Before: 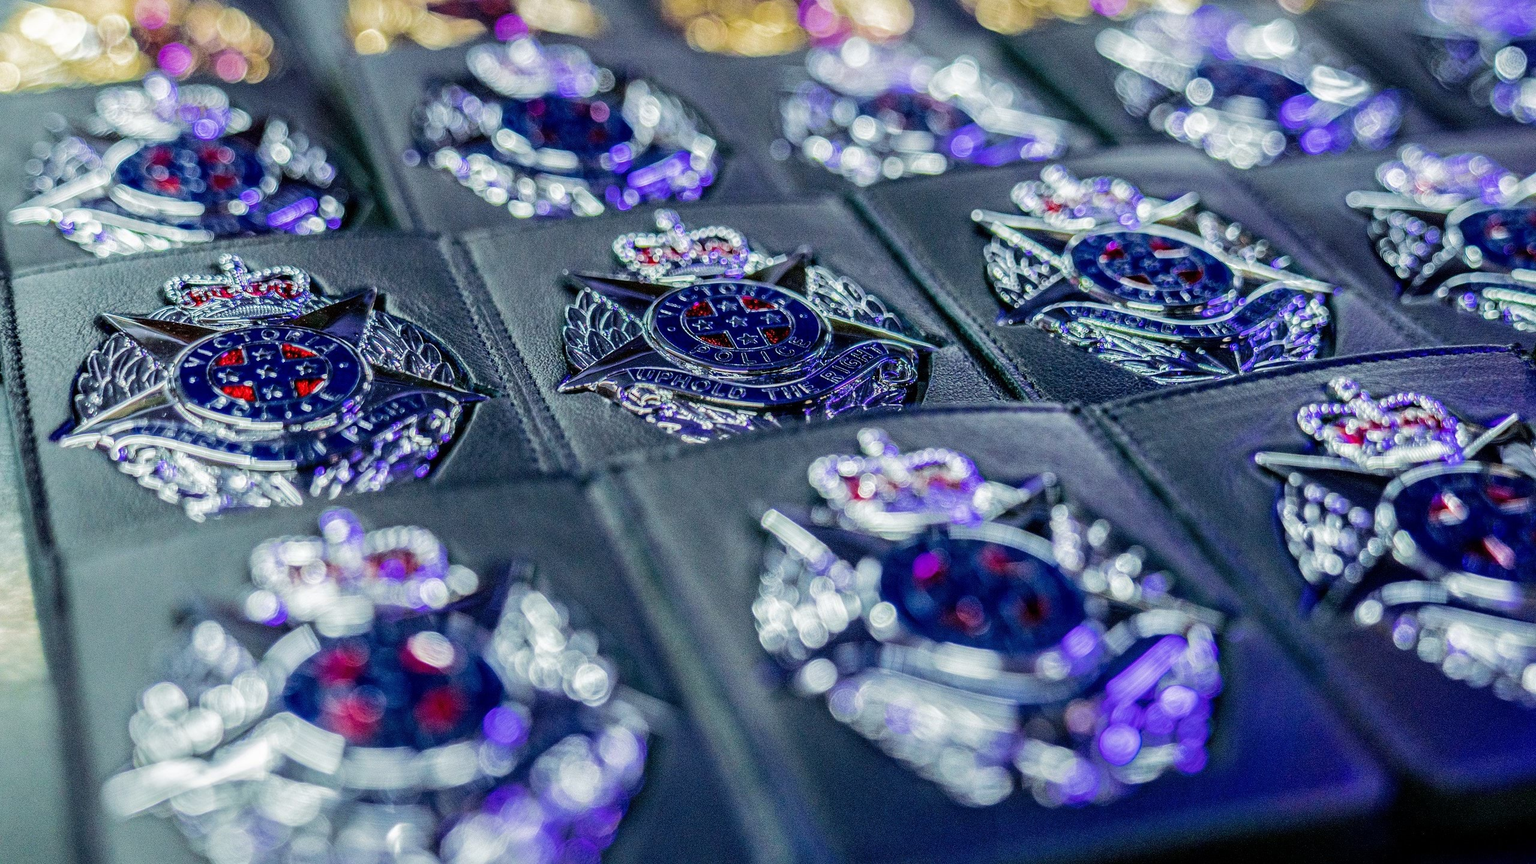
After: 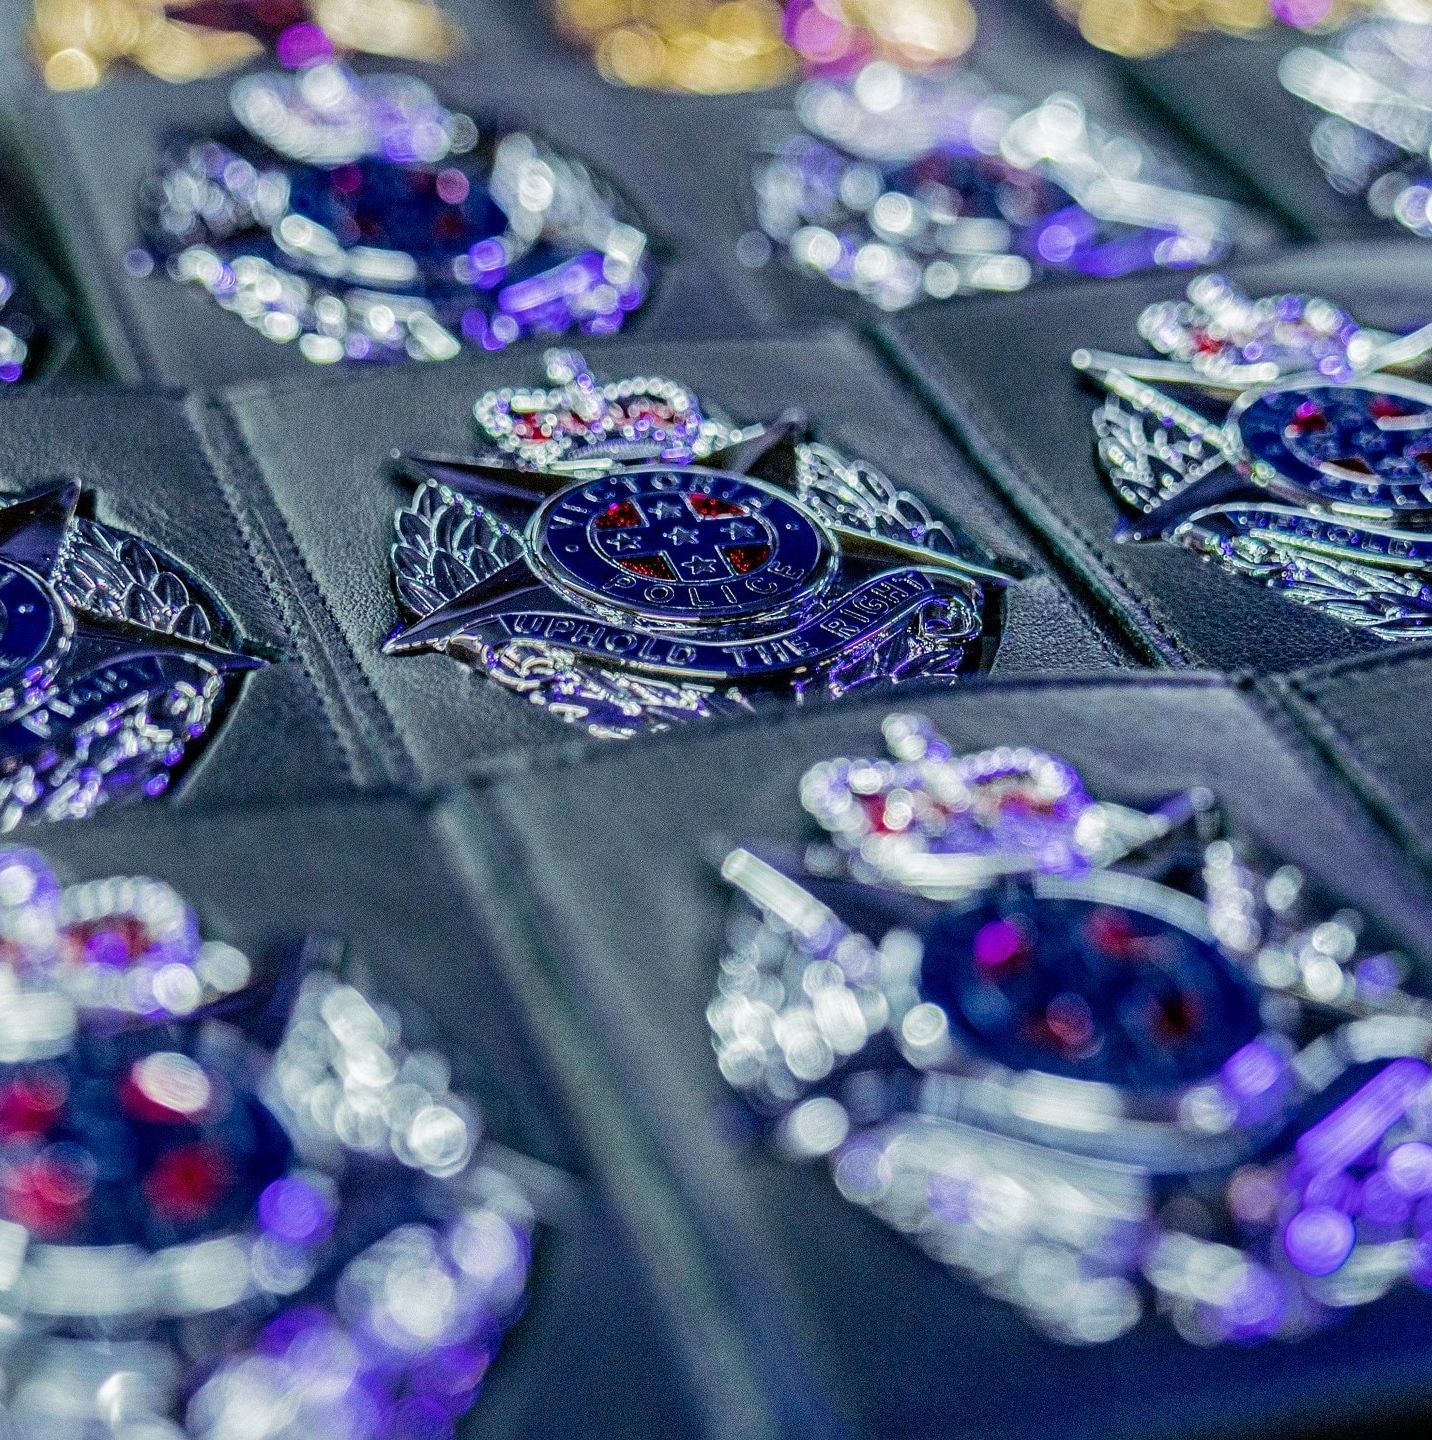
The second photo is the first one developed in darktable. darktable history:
crop: left 21.369%, right 22.667%
